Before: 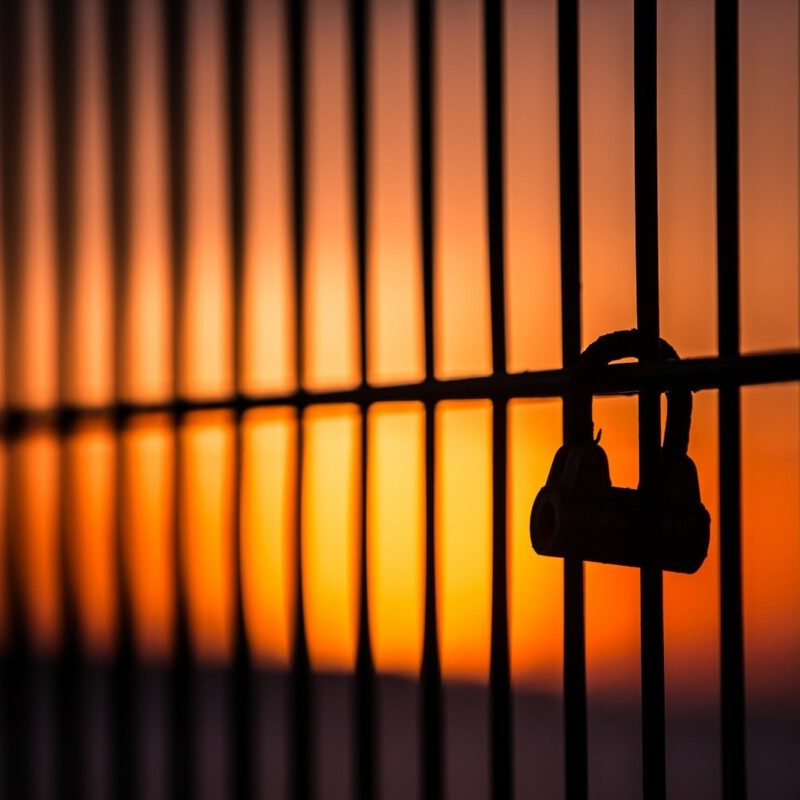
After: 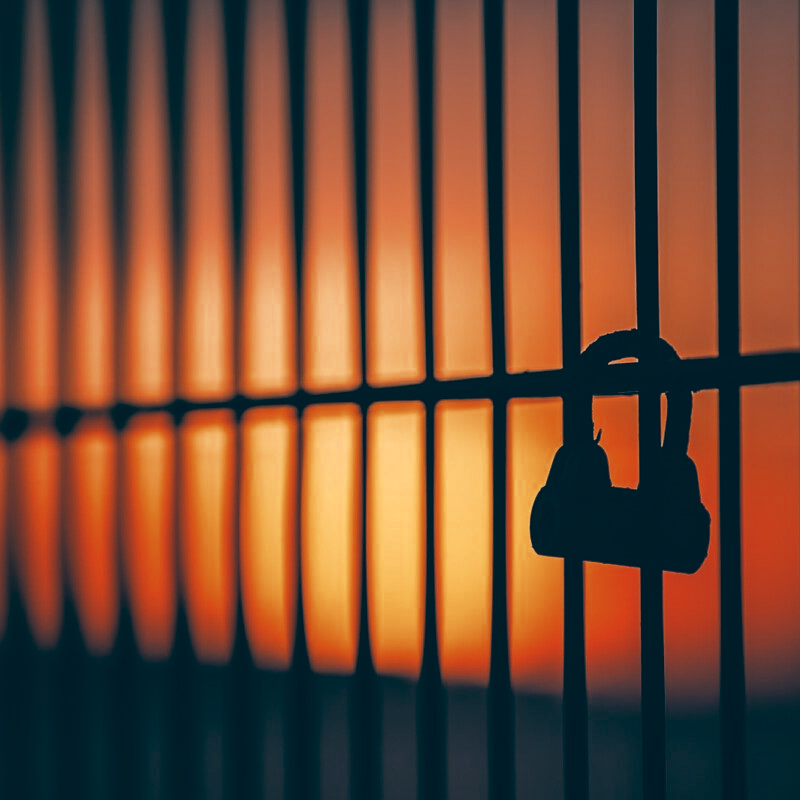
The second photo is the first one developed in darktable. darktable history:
sharpen: radius 1, threshold 1
color zones: curves: ch0 [(0, 0.5) (0.125, 0.4) (0.25, 0.5) (0.375, 0.4) (0.5, 0.4) (0.625, 0.35) (0.75, 0.35) (0.875, 0.5)]; ch1 [(0, 0.35) (0.125, 0.45) (0.25, 0.35) (0.375, 0.35) (0.5, 0.35) (0.625, 0.35) (0.75, 0.45) (0.875, 0.35)]; ch2 [(0, 0.6) (0.125, 0.5) (0.25, 0.5) (0.375, 0.6) (0.5, 0.6) (0.625, 0.5) (0.75, 0.5) (0.875, 0.5)]
color balance: lift [1.006, 0.985, 1.002, 1.015], gamma [1, 0.953, 1.008, 1.047], gain [1.076, 1.13, 1.004, 0.87]
